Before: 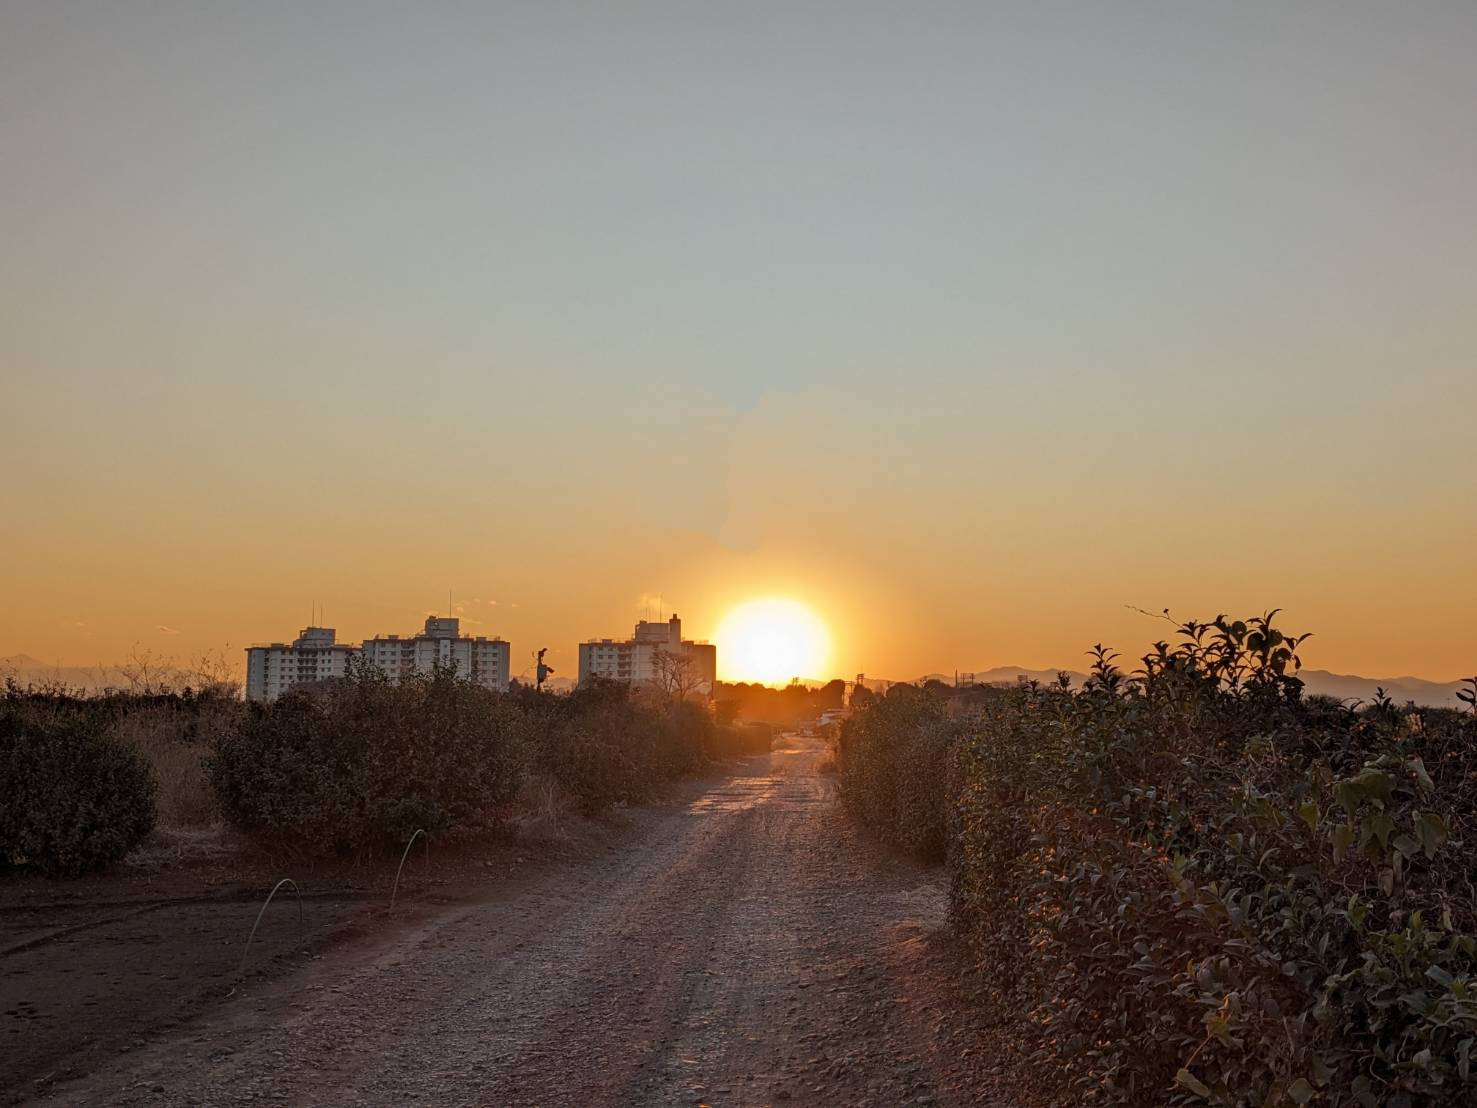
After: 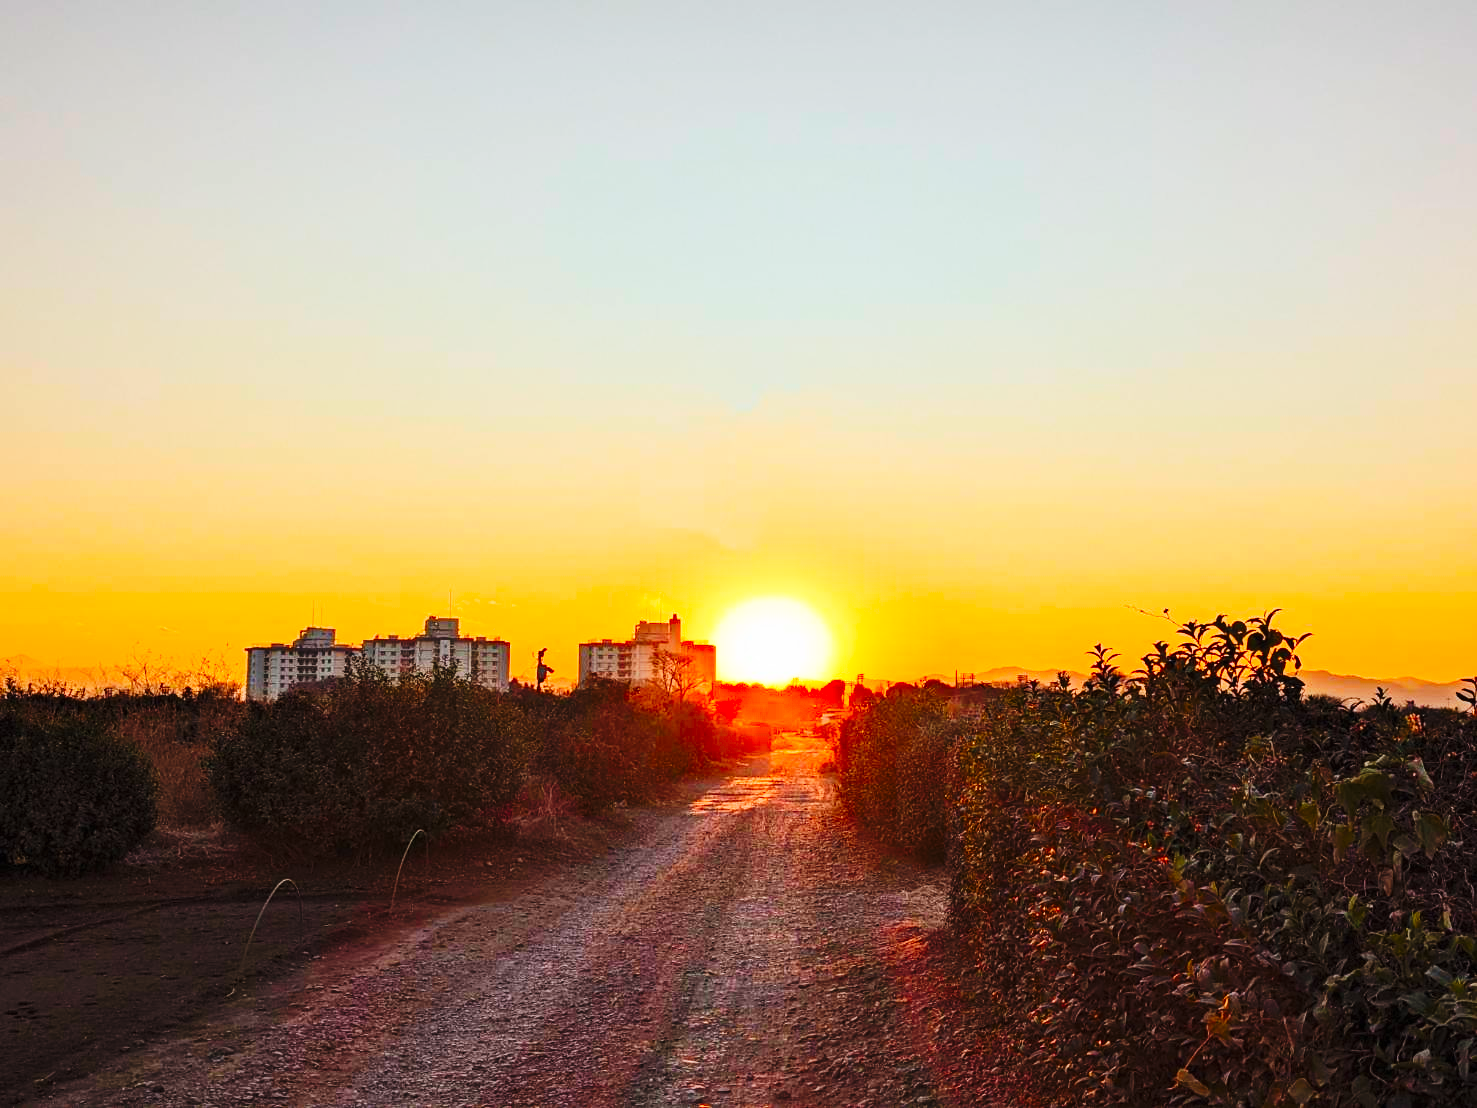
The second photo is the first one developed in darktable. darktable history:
base curve: curves: ch0 [(0, 0) (0.036, 0.025) (0.121, 0.166) (0.206, 0.329) (0.605, 0.79) (1, 1)], preserve colors none
contrast brightness saturation: contrast 0.204, brightness 0.199, saturation 0.792
